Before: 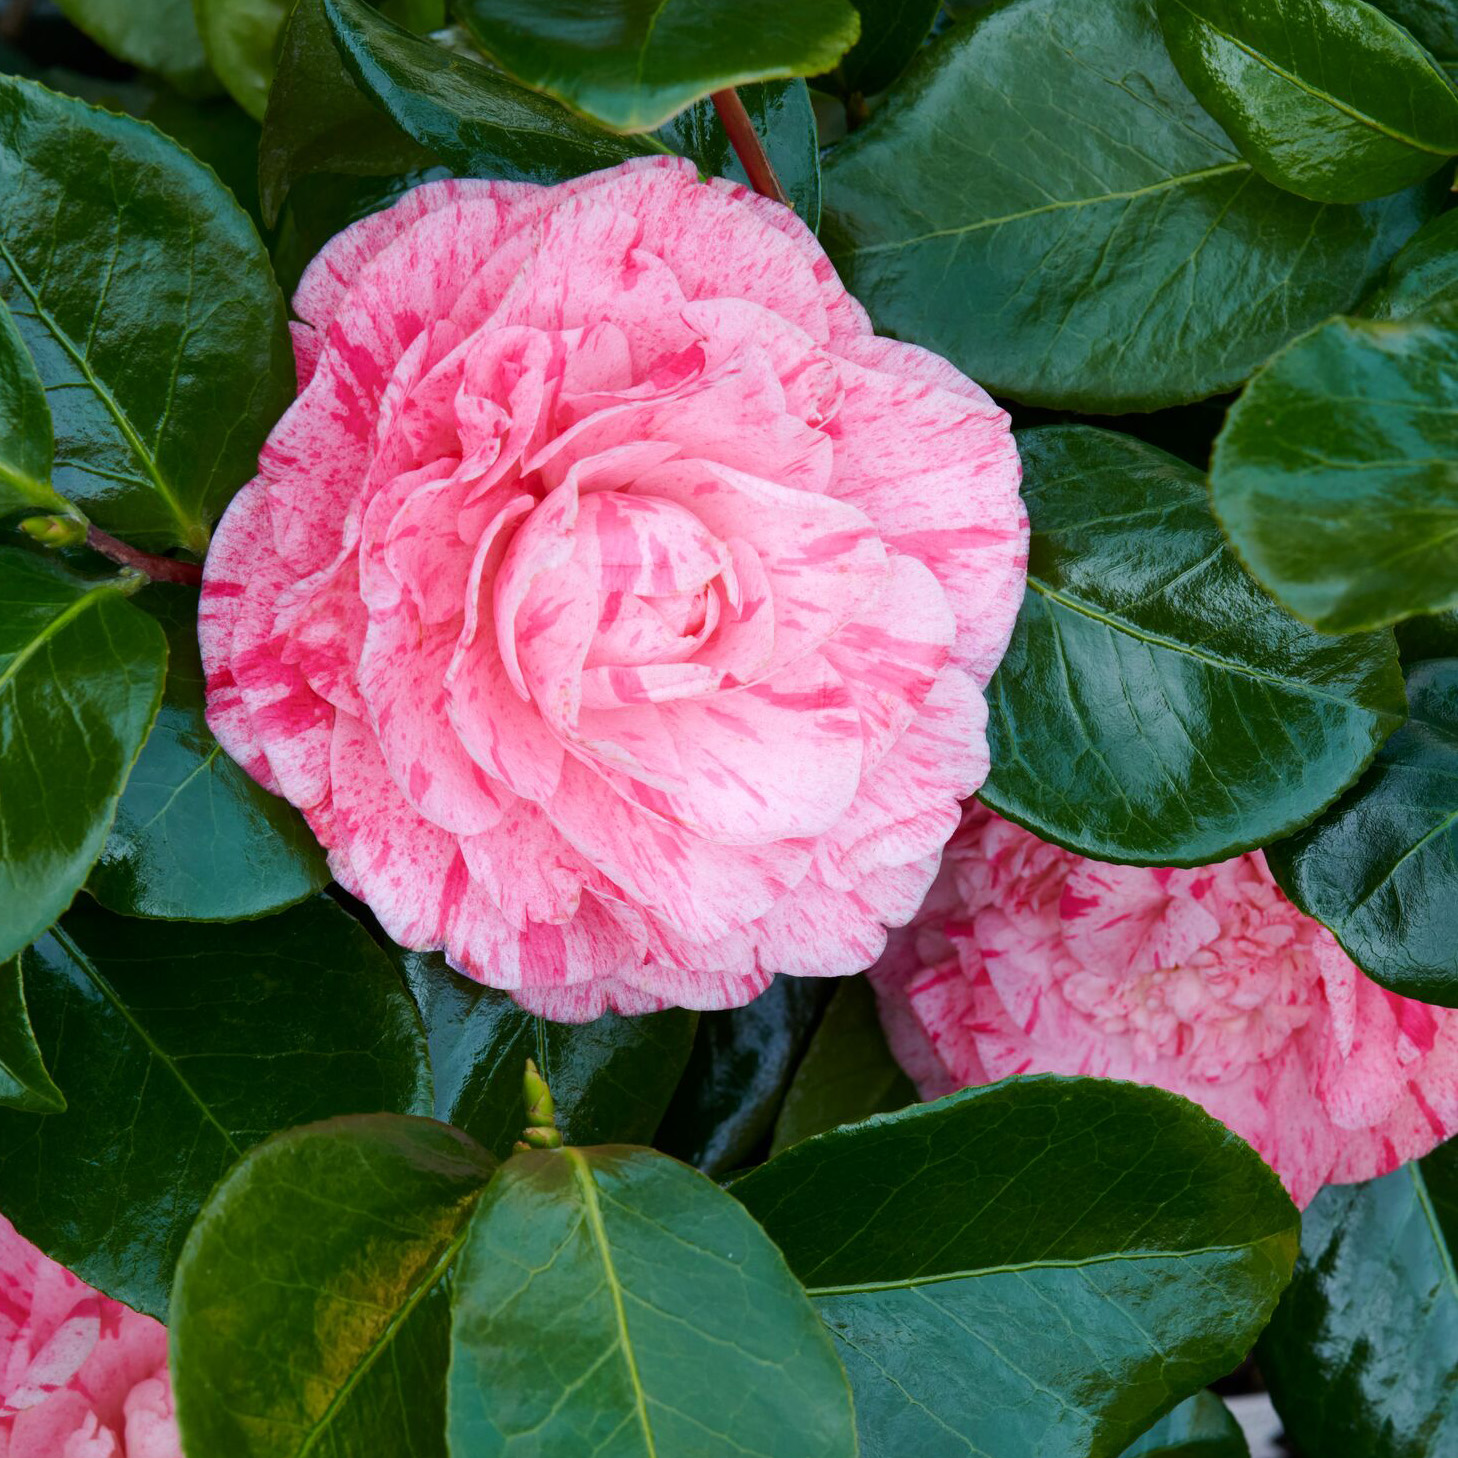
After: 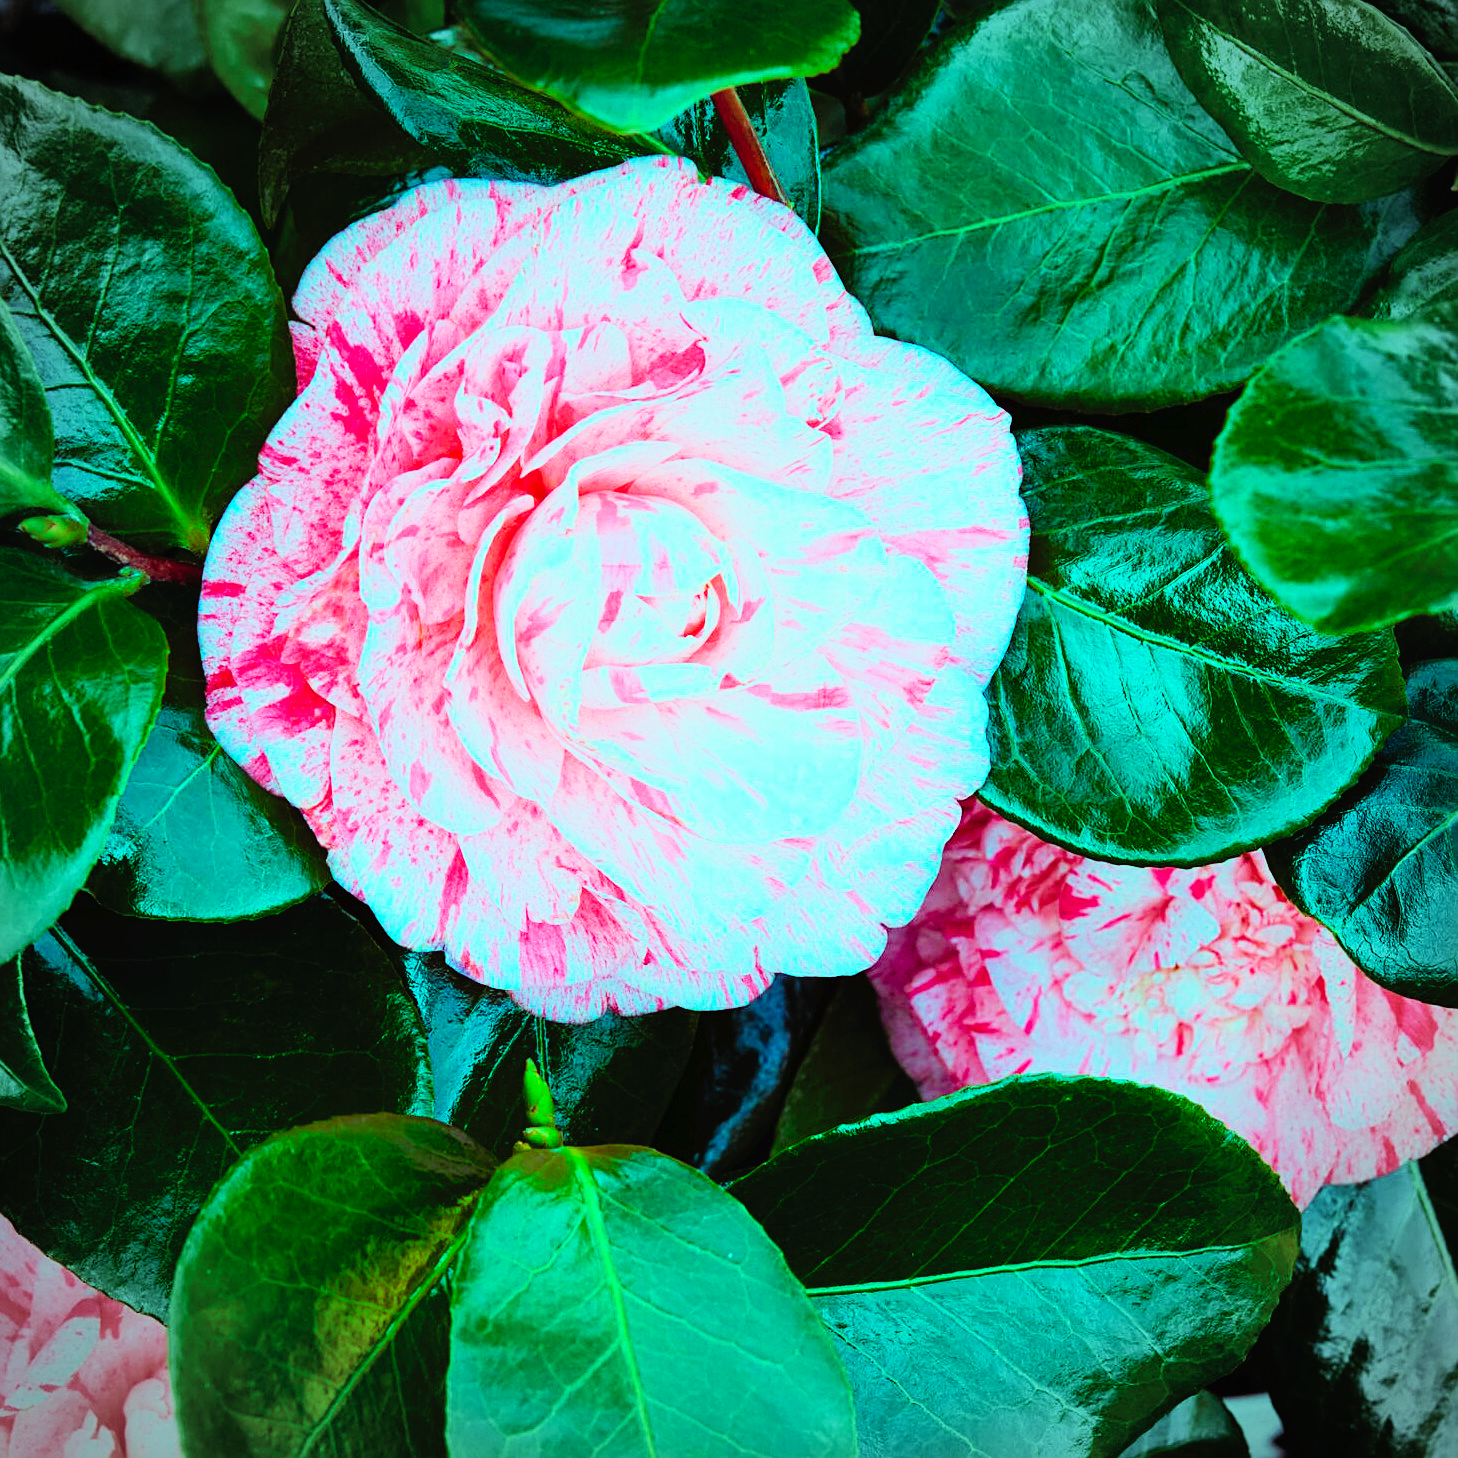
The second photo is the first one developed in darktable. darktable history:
filmic rgb: black relative exposure -7.15 EV, white relative exposure 5.36 EV, hardness 3.02, color science v6 (2022)
vignetting: on, module defaults
tone curve: curves: ch0 [(0, 0) (0.003, 0.023) (0.011, 0.024) (0.025, 0.028) (0.044, 0.035) (0.069, 0.043) (0.1, 0.052) (0.136, 0.063) (0.177, 0.094) (0.224, 0.145) (0.277, 0.209) (0.335, 0.281) (0.399, 0.364) (0.468, 0.453) (0.543, 0.553) (0.623, 0.66) (0.709, 0.767) (0.801, 0.88) (0.898, 0.968) (1, 1)], preserve colors none
sharpen: on, module defaults
exposure: black level correction 0, exposure 0.877 EV, compensate exposure bias true, compensate highlight preservation false
color balance rgb: shadows lift › luminance 0.49%, shadows lift › chroma 6.83%, shadows lift › hue 300.29°, power › hue 208.98°, highlights gain › luminance 20.24%, highlights gain › chroma 13.17%, highlights gain › hue 173.85°, perceptual saturation grading › global saturation 18.05%
